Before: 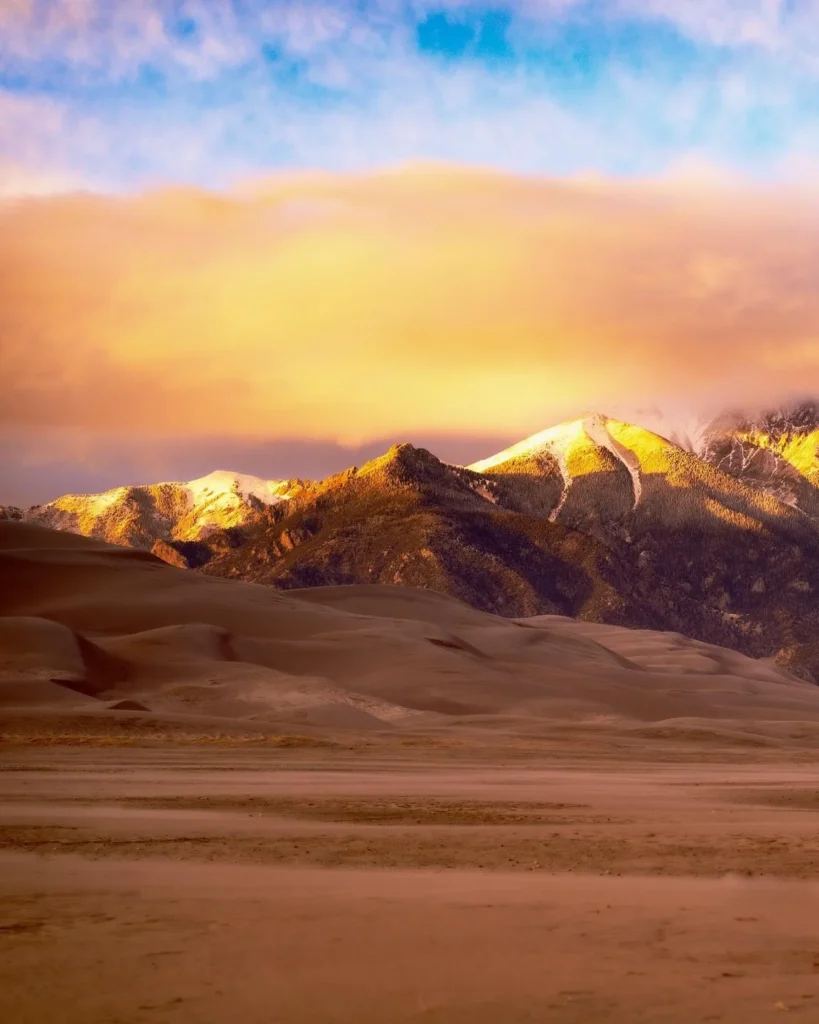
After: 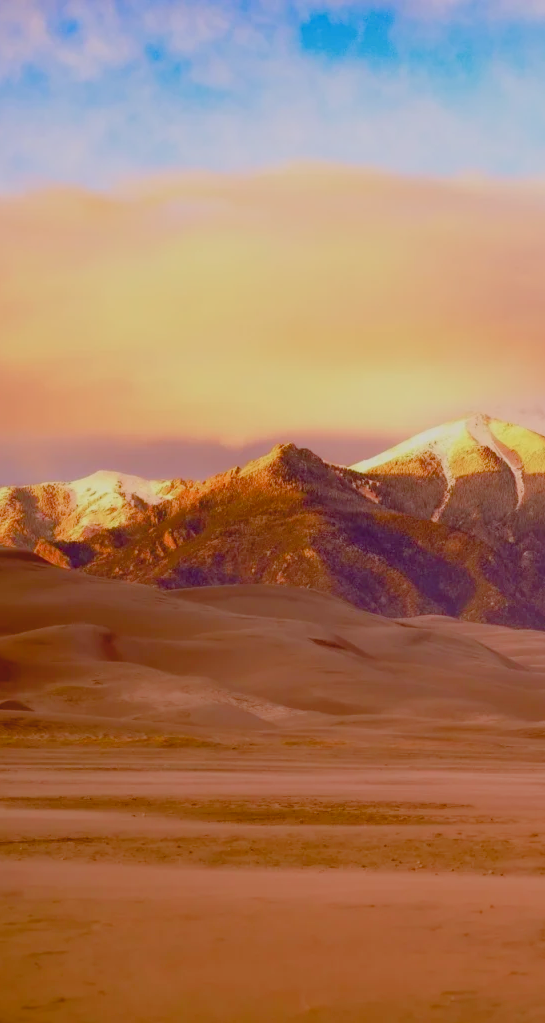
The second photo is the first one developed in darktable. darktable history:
color balance rgb: shadows lift › chroma 1%, shadows lift › hue 113°, highlights gain › chroma 0.2%, highlights gain › hue 333°, perceptual saturation grading › global saturation 20%, perceptual saturation grading › highlights -50%, perceptual saturation grading › shadows 25%, contrast -20%
crop and rotate: left 14.385%, right 18.948%
contrast brightness saturation: contrast -0.1, brightness 0.05, saturation 0.08
